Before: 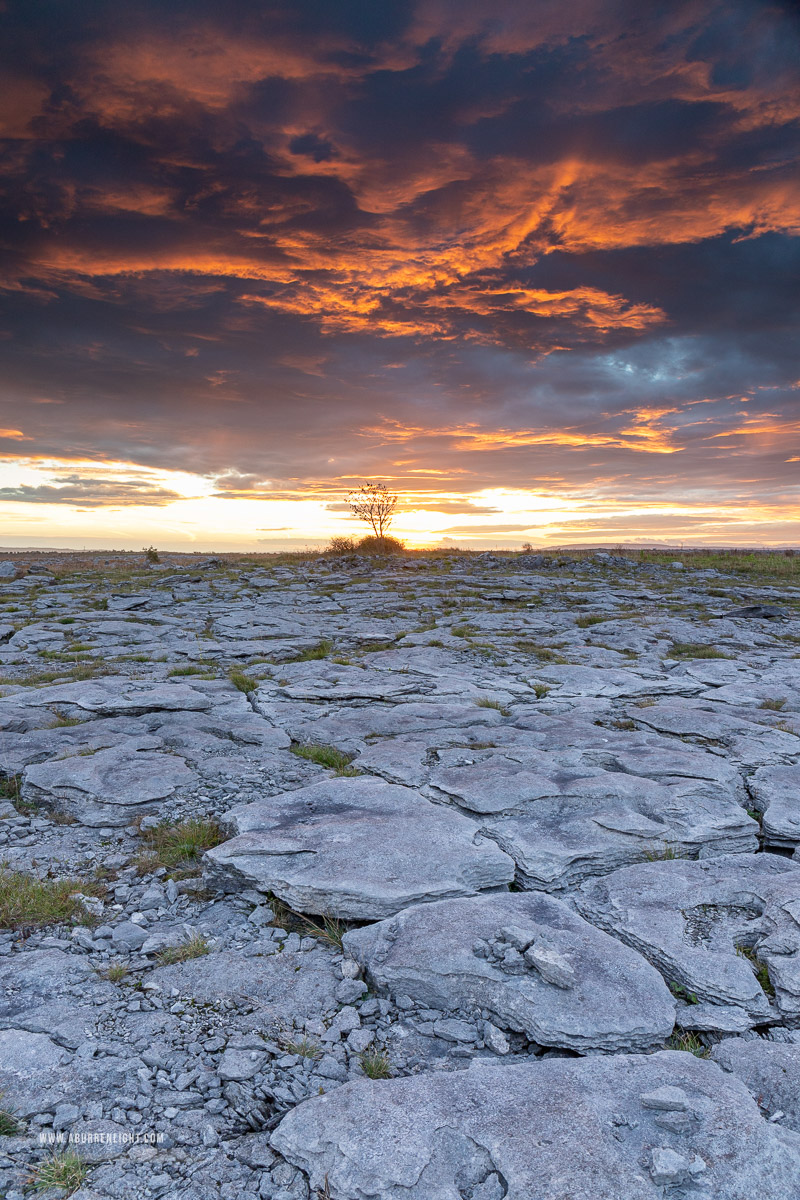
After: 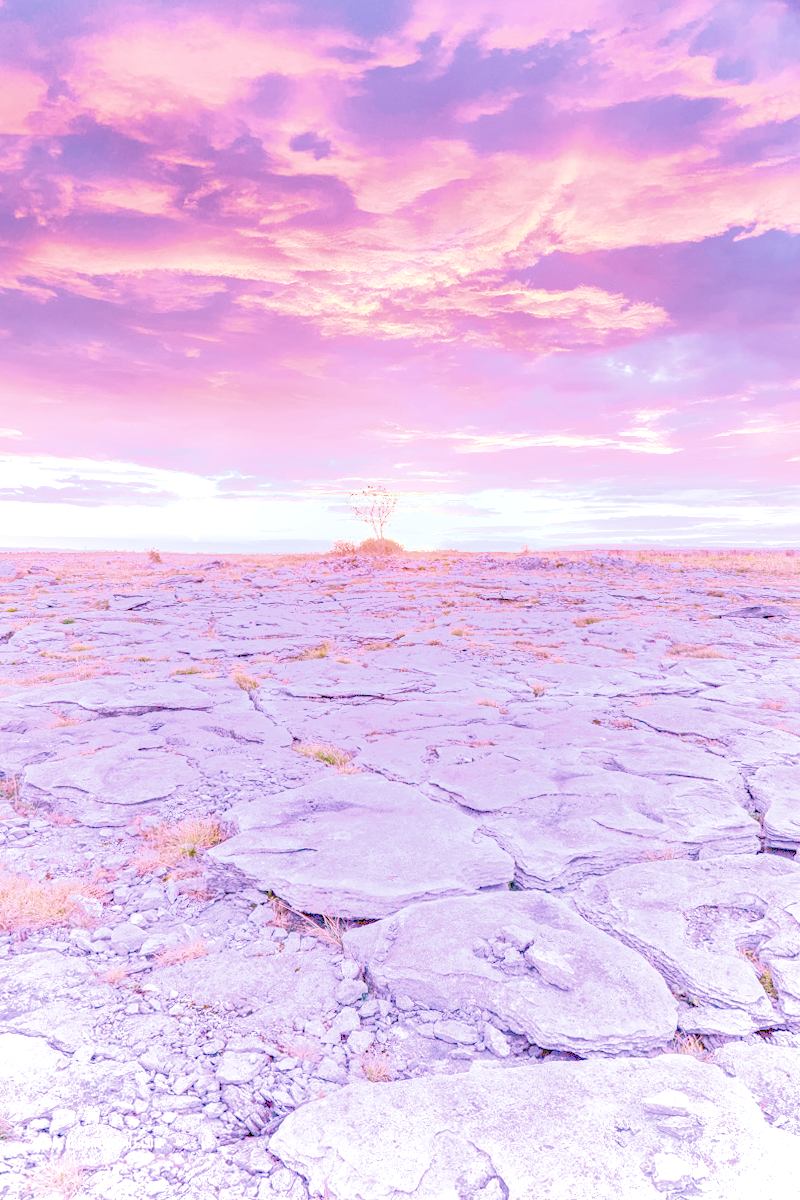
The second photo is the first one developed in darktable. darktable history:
local contrast: on, module defaults
color calibration: x 0.38, y 0.391, temperature 4086.74 K
denoise (profiled): preserve shadows 1.52, scattering 0.002, a [-1, 0, 0], compensate highlight preservation false
exposure: black level correction 0, exposure 0.7 EV, compensate exposure bias true, compensate highlight preservation false
filmic rgb: black relative exposure -7.65 EV, white relative exposure 4.56 EV, hardness 3.61
highlight reconstruction: on, module defaults
lens correction: scale 1.01, crop 1, focal 85, aperture 4.5, distance 2.07, camera "Canon EOS RP", lens "Canon RF 85mm F2 MACRO IS STM"
white balance: red 2.229, blue 1.46
velvia: on, module defaults
color balance rgb: perceptual saturation grading › global saturation 20%, perceptual saturation grading › highlights -50%, perceptual saturation grading › shadows 30%, perceptual brilliance grading › global brilliance 10%, perceptual brilliance grading › shadows 15%
shadows and highlights: on, module defaults
haze removal: compatibility mode true, adaptive false
